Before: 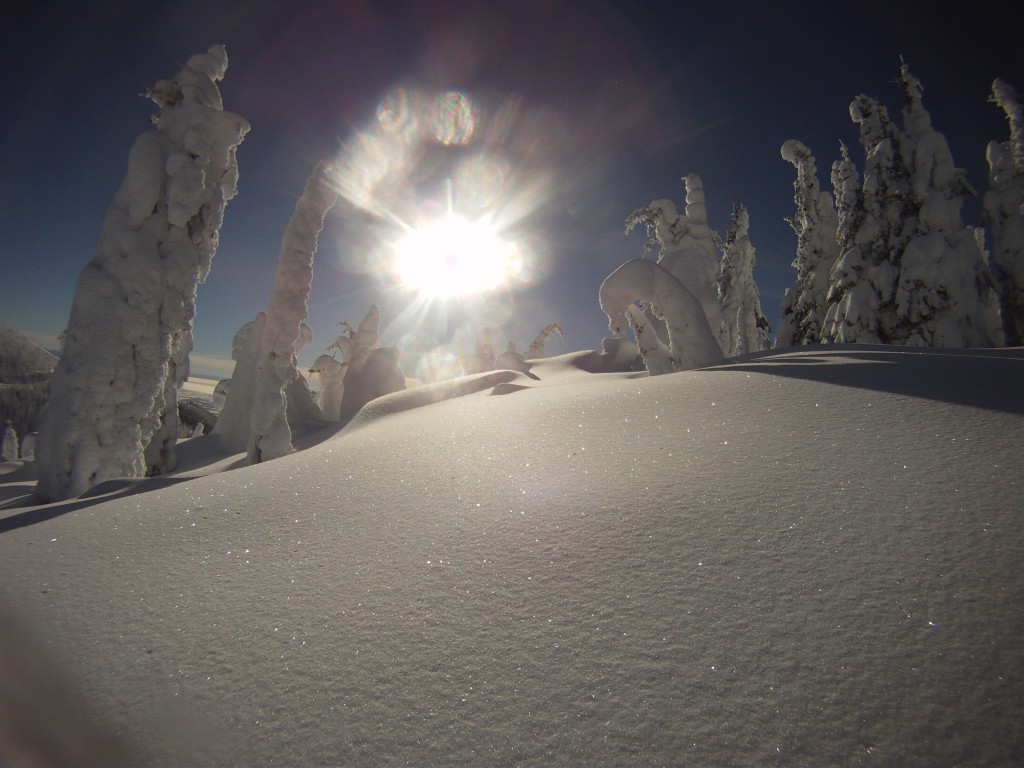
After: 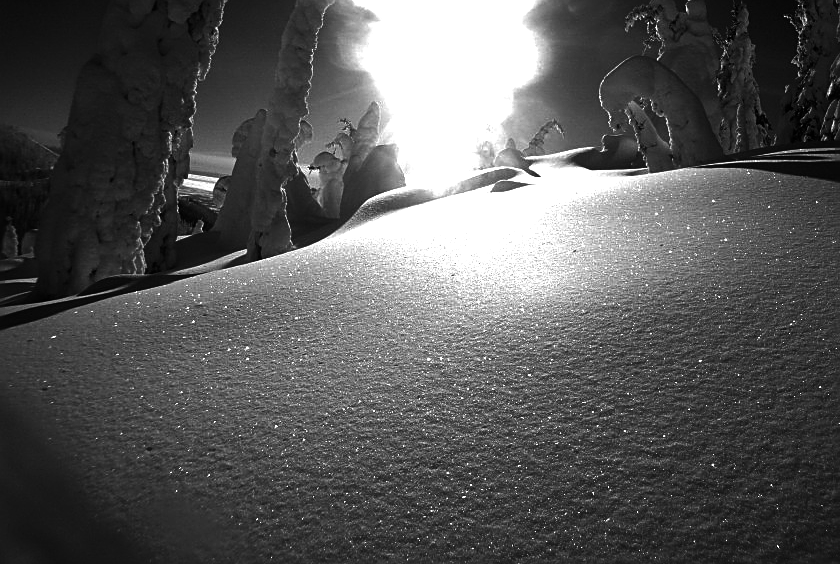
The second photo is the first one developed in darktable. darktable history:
color correction: highlights a* 1.59, highlights b* -1.7, saturation 2.48
crop: top 26.531%, right 17.959%
exposure: black level correction 0, exposure 1.2 EV, compensate highlight preservation false
contrast brightness saturation: brightness -1, saturation 1
monochrome: a 2.21, b -1.33, size 2.2
sharpen: on, module defaults
